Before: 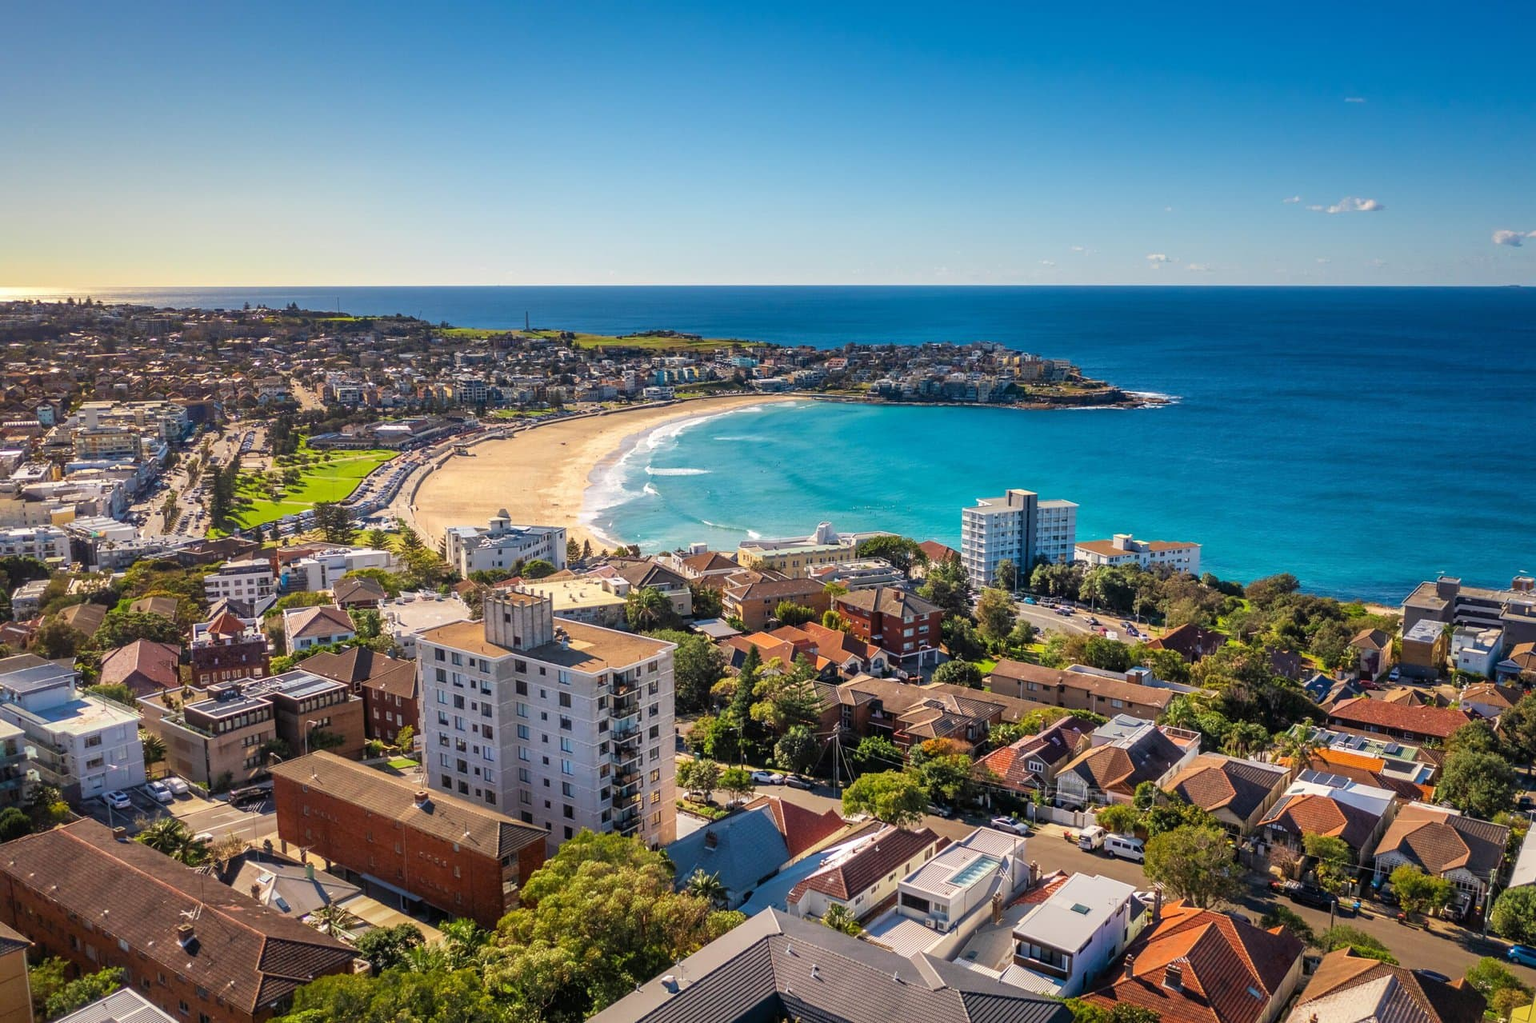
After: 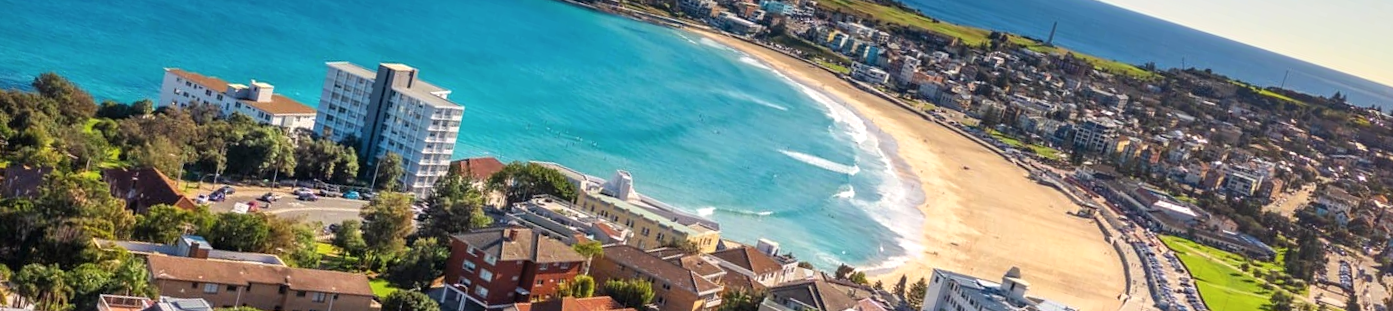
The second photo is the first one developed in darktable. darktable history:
crop and rotate: angle 16.12°, top 30.835%, bottom 35.653%
shadows and highlights: shadows -12.5, white point adjustment 4, highlights 28.33
